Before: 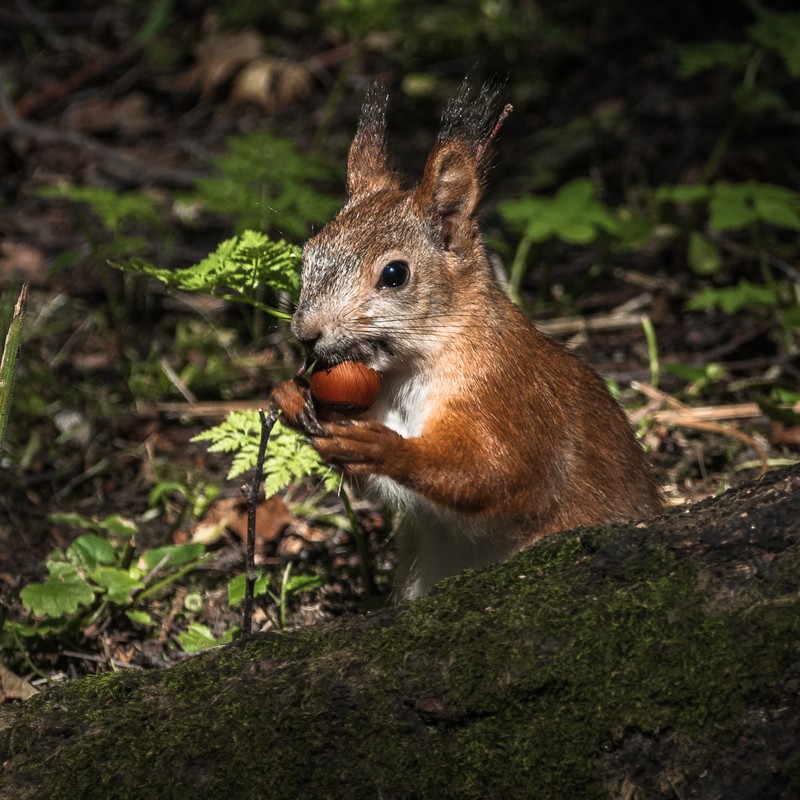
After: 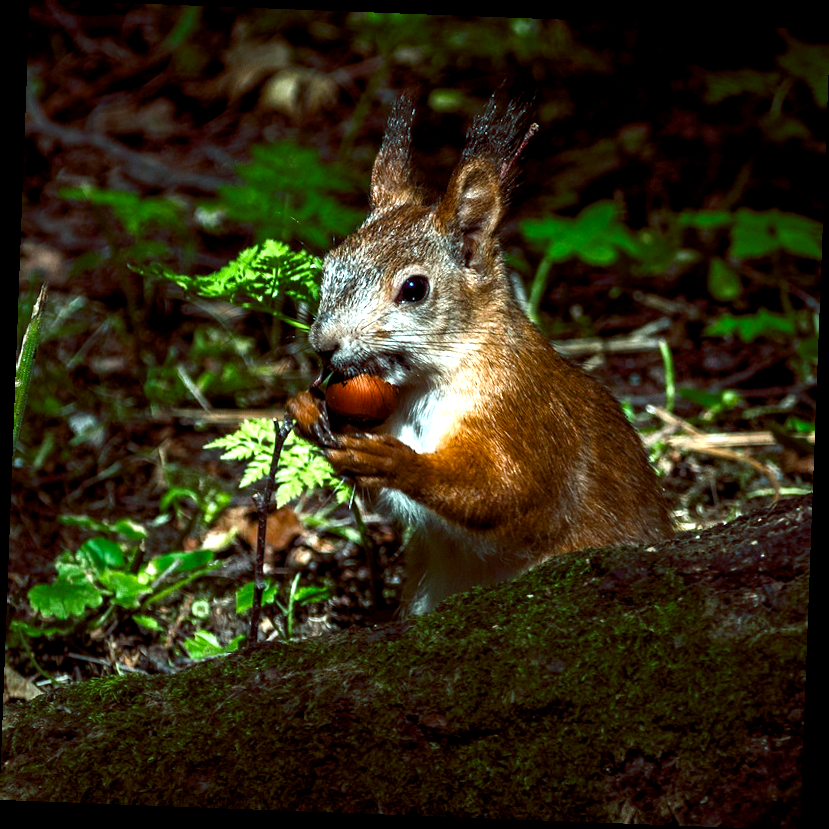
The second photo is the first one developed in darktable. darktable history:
color balance rgb: shadows lift › luminance -7.7%, shadows lift › chroma 2.13%, shadows lift › hue 200.79°, power › luminance -7.77%, power › chroma 2.27%, power › hue 220.69°, highlights gain › luminance 15.15%, highlights gain › chroma 4%, highlights gain › hue 209.35°, global offset › luminance -0.21%, global offset › chroma 0.27%, perceptual saturation grading › global saturation 24.42%, perceptual saturation grading › highlights -24.42%, perceptual saturation grading › mid-tones 24.42%, perceptual saturation grading › shadows 40%, perceptual brilliance grading › global brilliance -5%, perceptual brilliance grading › highlights 24.42%, perceptual brilliance grading › mid-tones 7%, perceptual brilliance grading › shadows -5%
white balance: emerald 1
contrast brightness saturation: saturation 0.18
rotate and perspective: rotation 2.17°, automatic cropping off
